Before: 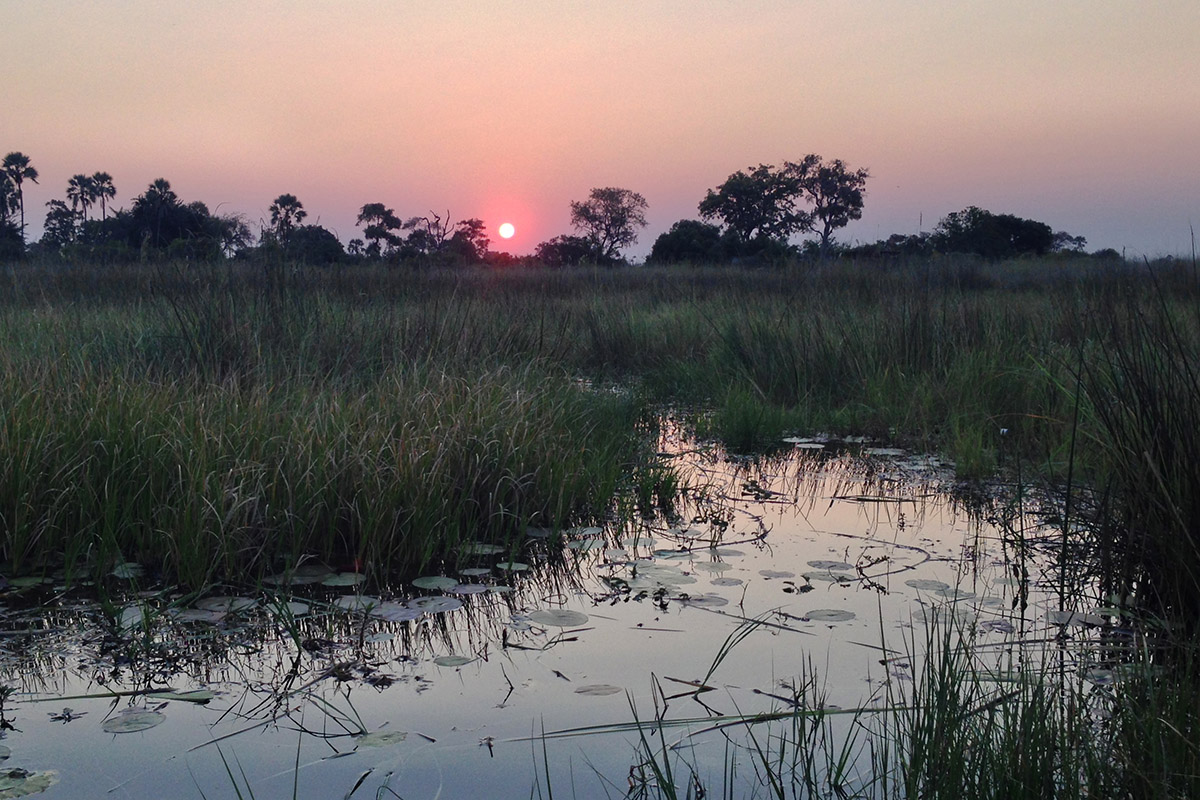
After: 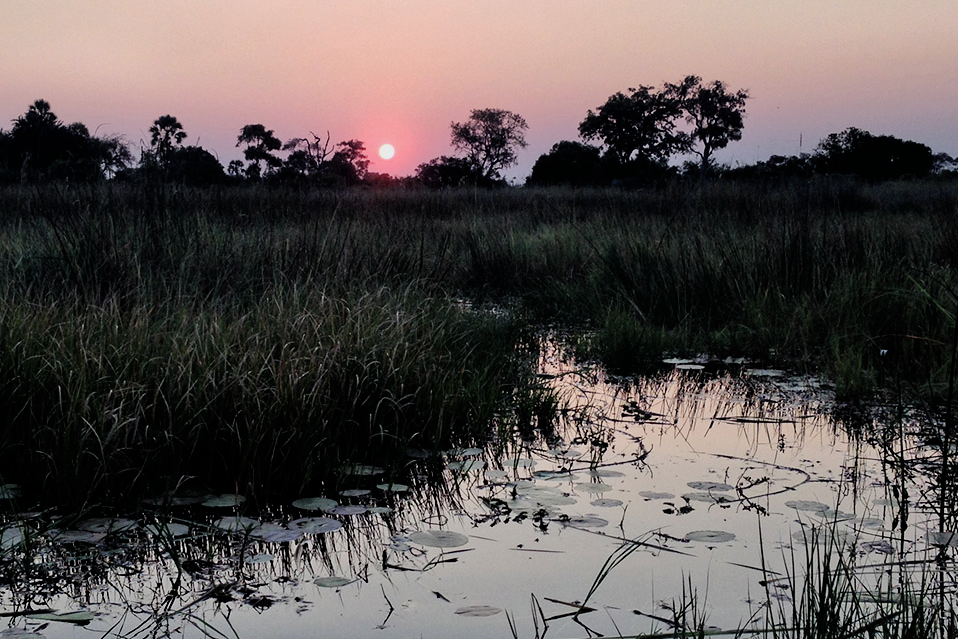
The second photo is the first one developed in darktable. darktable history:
crop and rotate: left 10.071%, top 10.071%, right 10.02%, bottom 10.02%
filmic rgb: black relative exposure -5 EV, white relative exposure 3.5 EV, hardness 3.19, contrast 1.3, highlights saturation mix -50%
